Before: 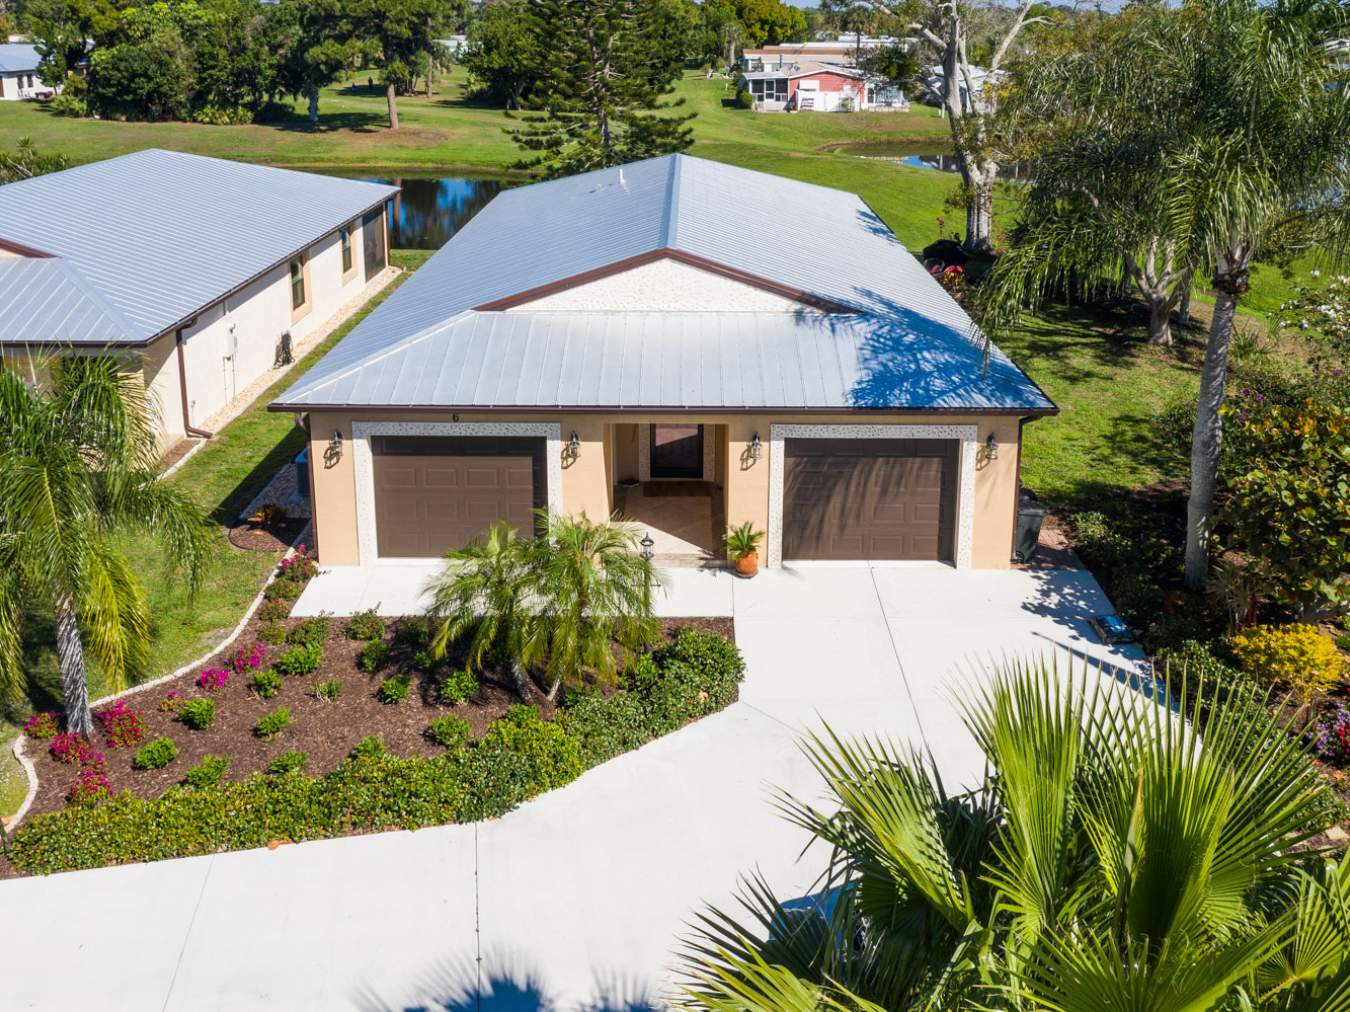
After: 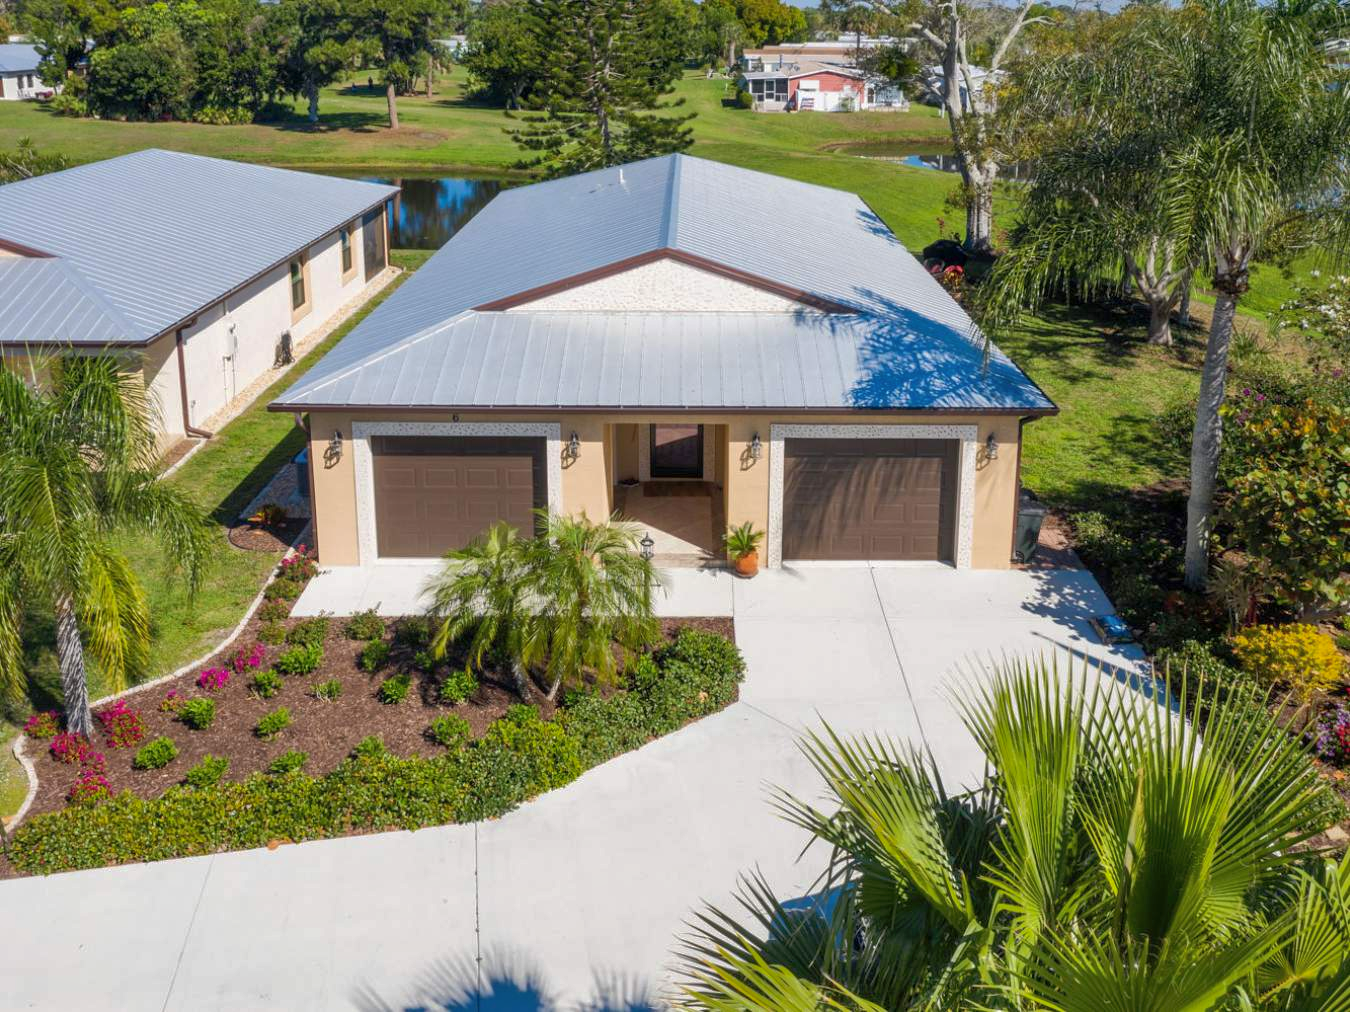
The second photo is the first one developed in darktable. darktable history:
white balance: red 1, blue 1
shadows and highlights: on, module defaults
